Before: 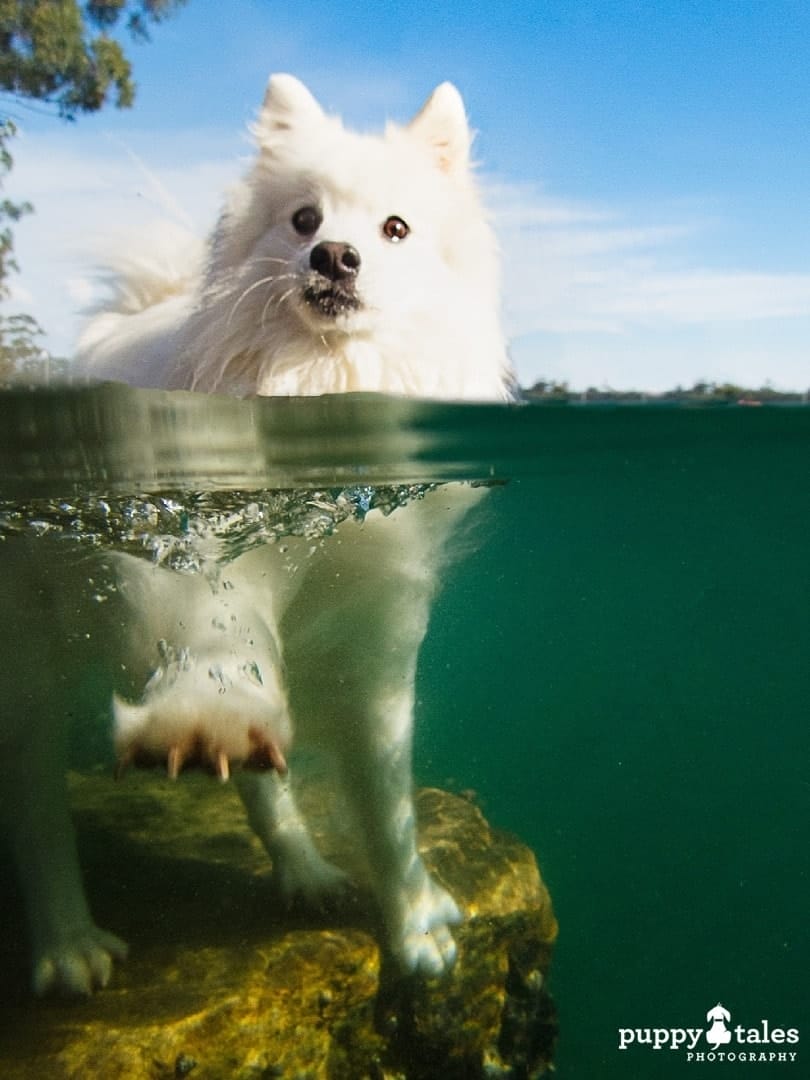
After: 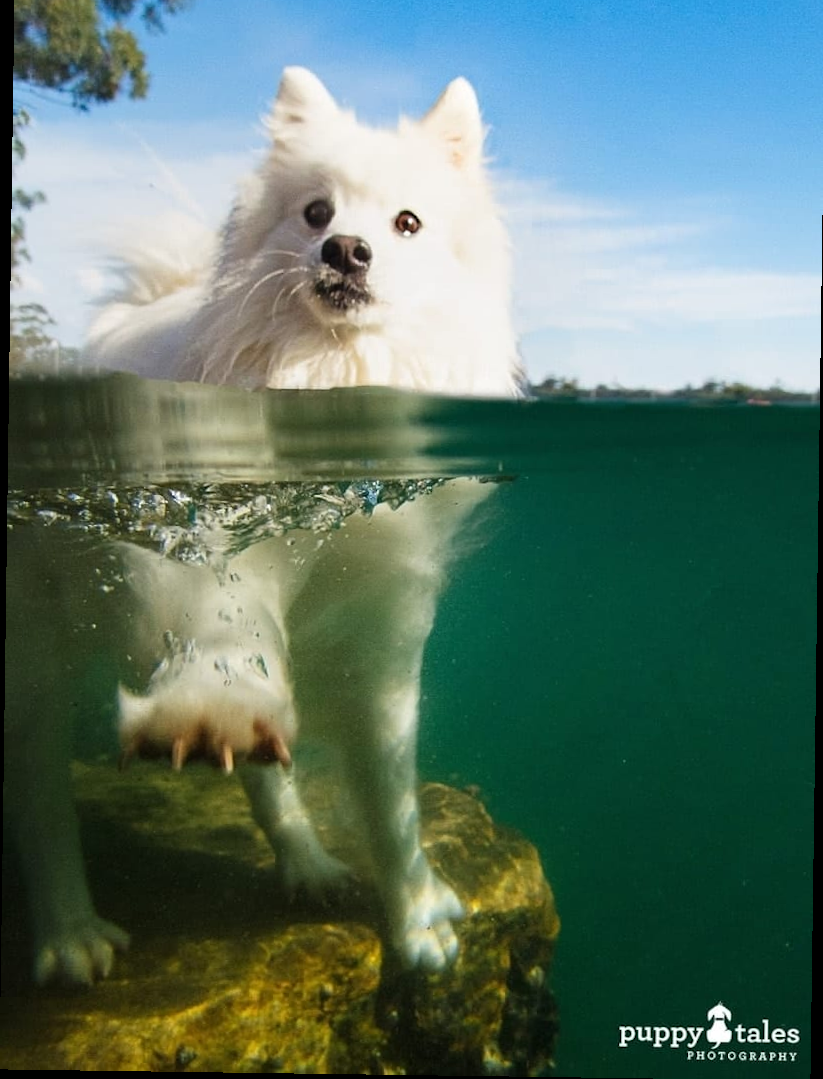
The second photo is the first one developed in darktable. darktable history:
crop: top 1.049%, right 0.001%
rotate and perspective: rotation 0.8°, automatic cropping off
